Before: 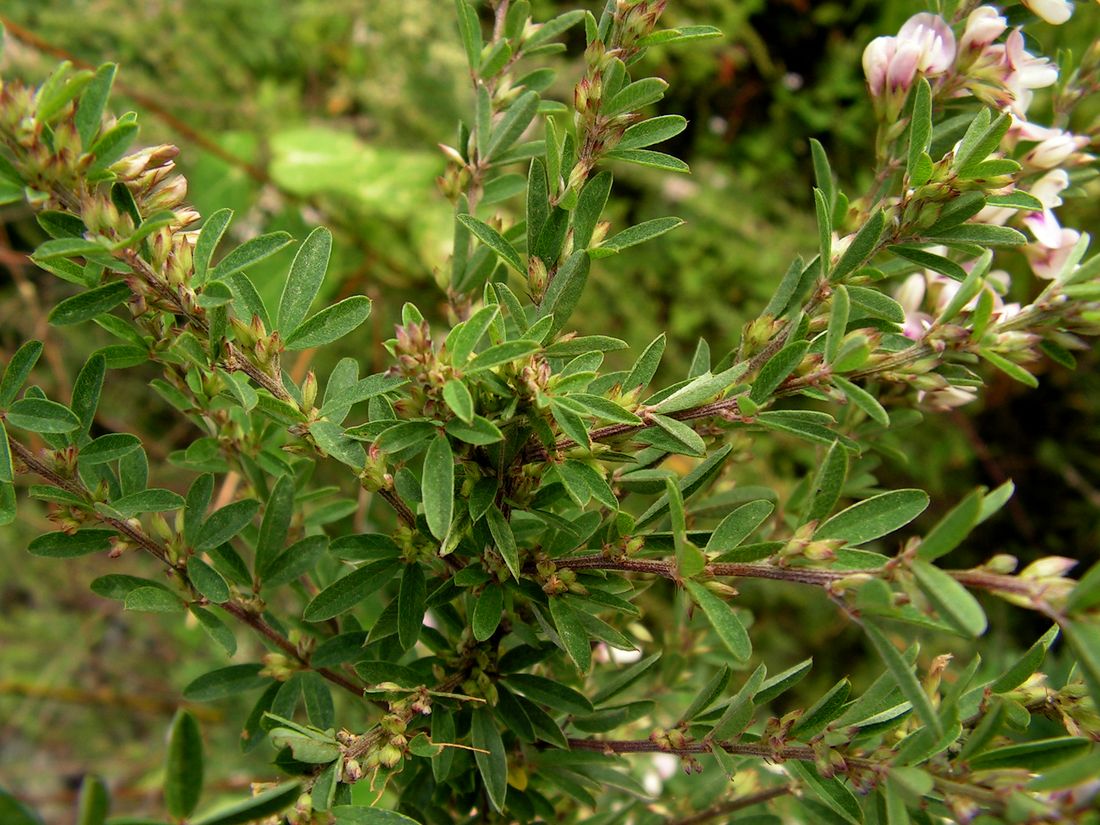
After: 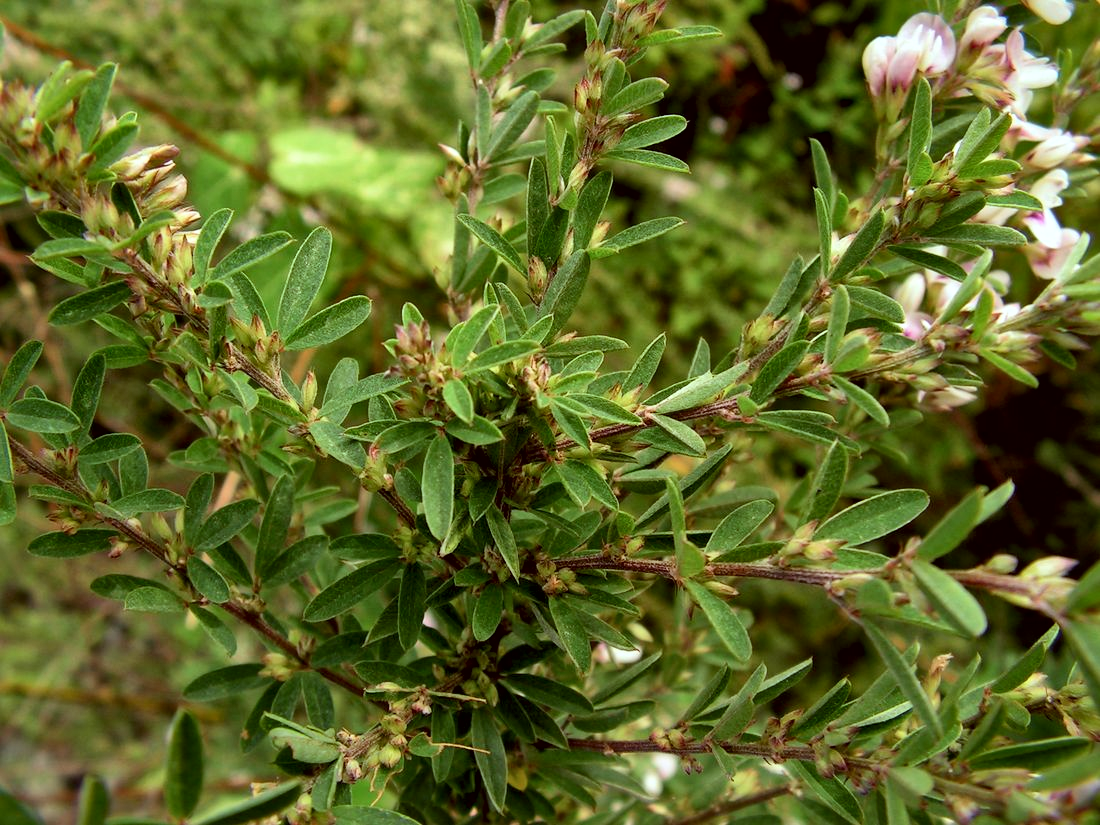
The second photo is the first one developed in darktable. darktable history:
local contrast: mode bilateral grid, contrast 21, coarseness 49, detail 147%, midtone range 0.2
color correction: highlights a* -5.04, highlights b* -4.56, shadows a* 3.87, shadows b* 4.5
